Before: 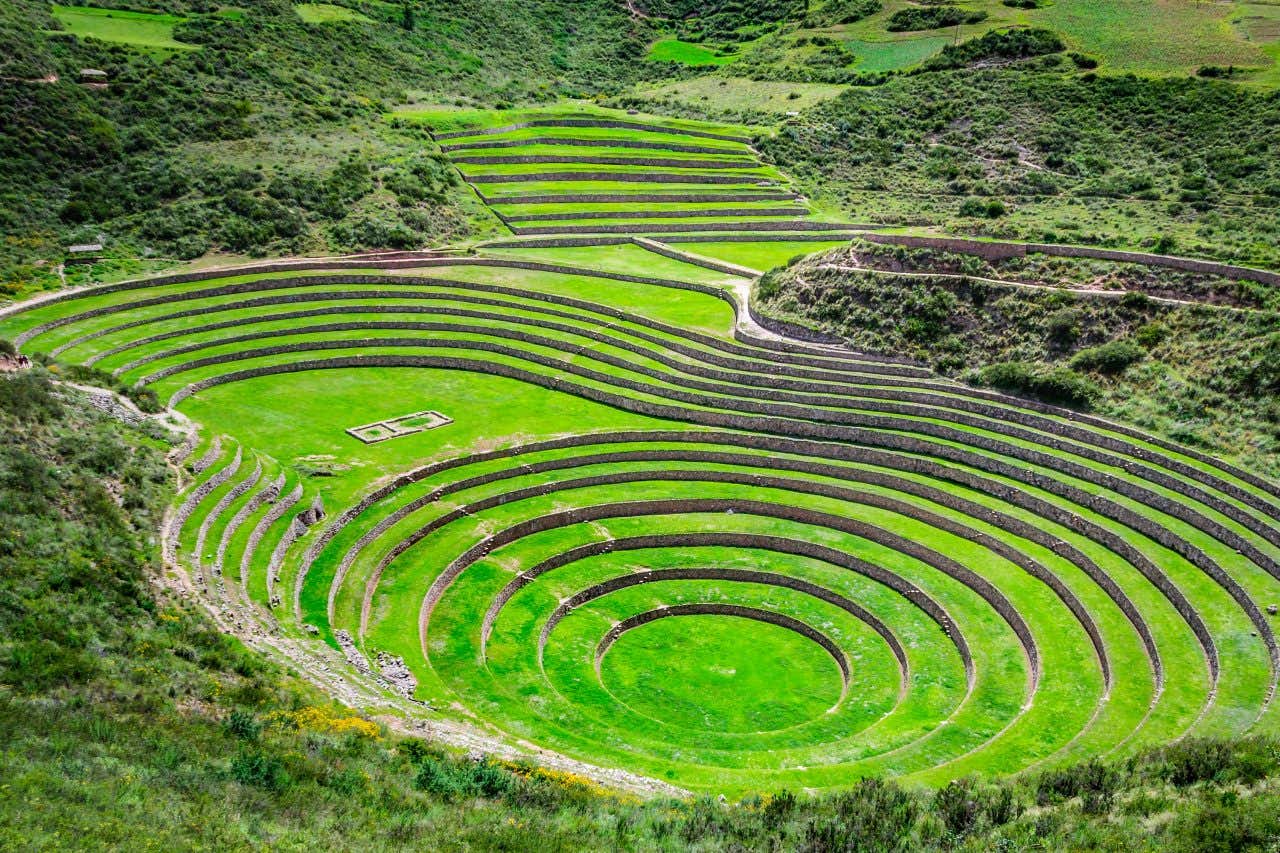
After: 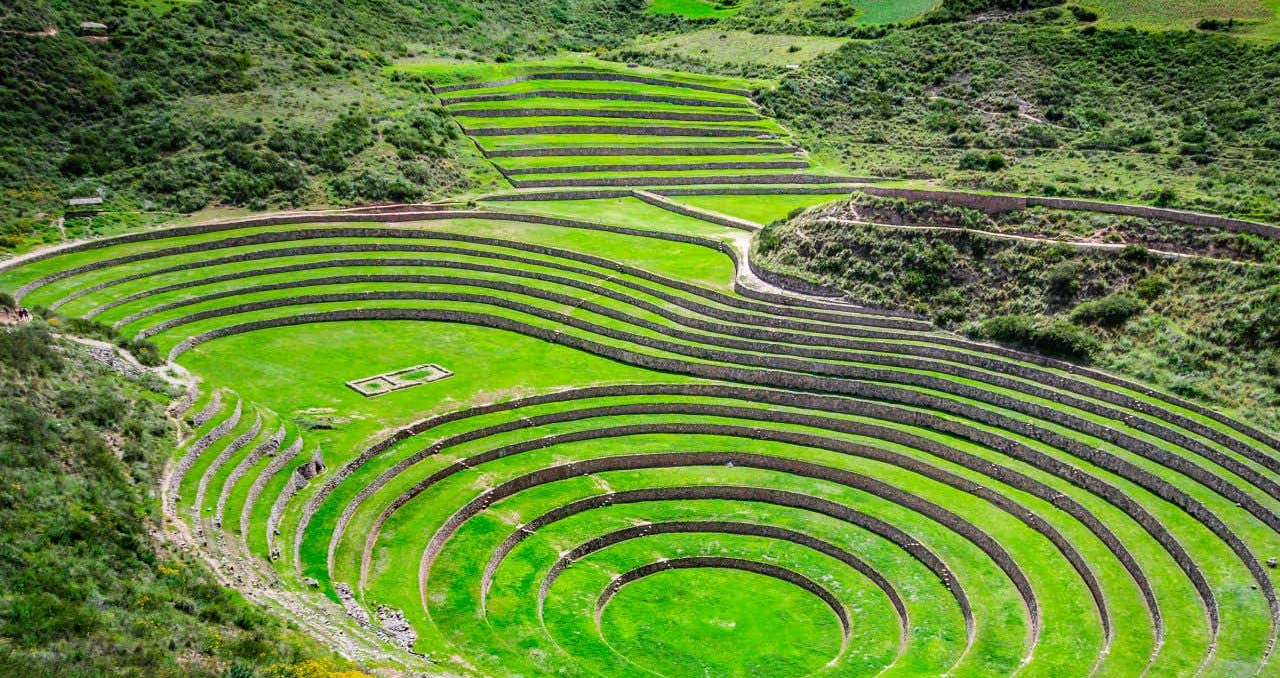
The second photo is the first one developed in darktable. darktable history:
crop and rotate: top 5.651%, bottom 14.785%
